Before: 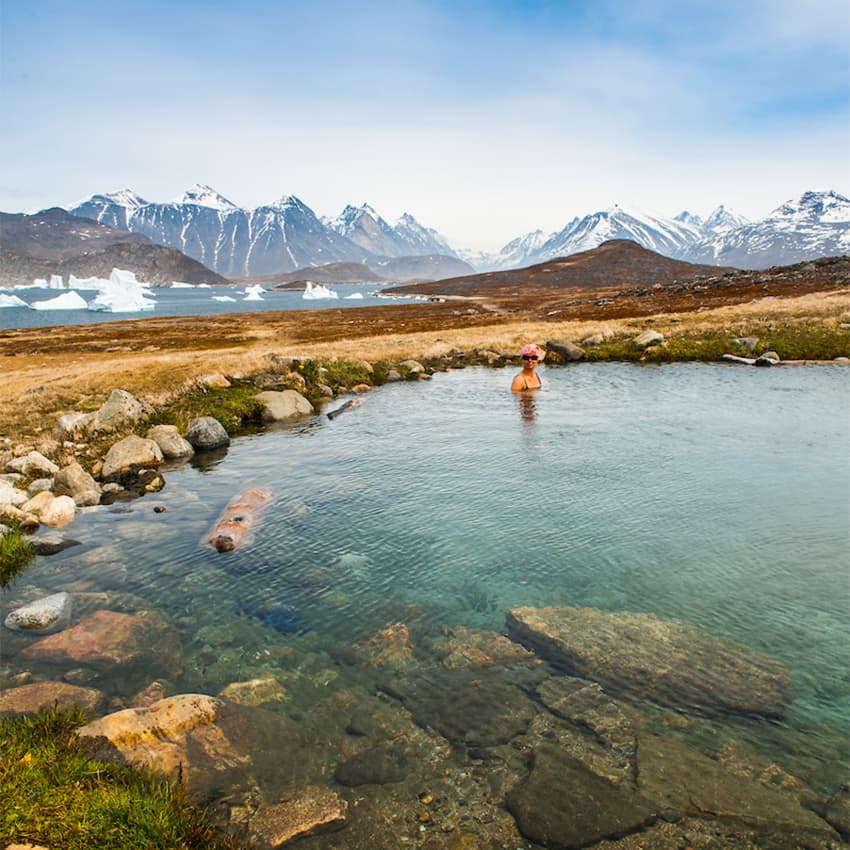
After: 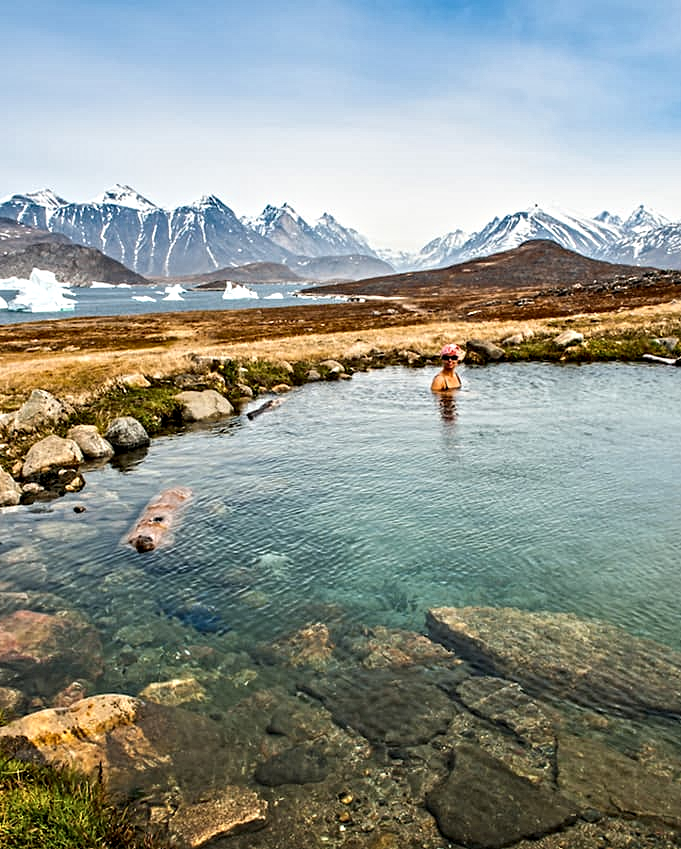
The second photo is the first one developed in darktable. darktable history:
contrast equalizer: octaves 7, y [[0.5, 0.542, 0.583, 0.625, 0.667, 0.708], [0.5 ×6], [0.5 ×6], [0 ×6], [0 ×6]]
crop and rotate: left 9.597%, right 10.195%
